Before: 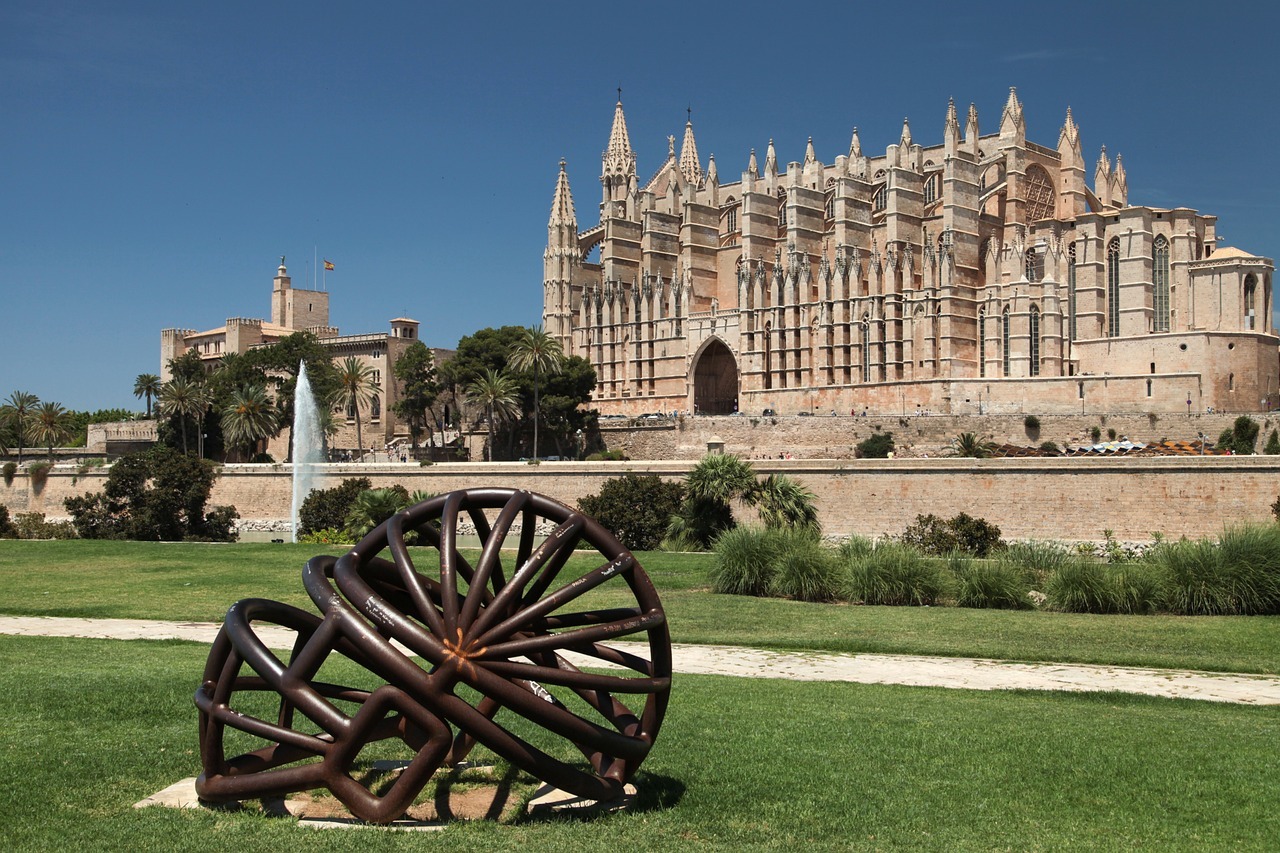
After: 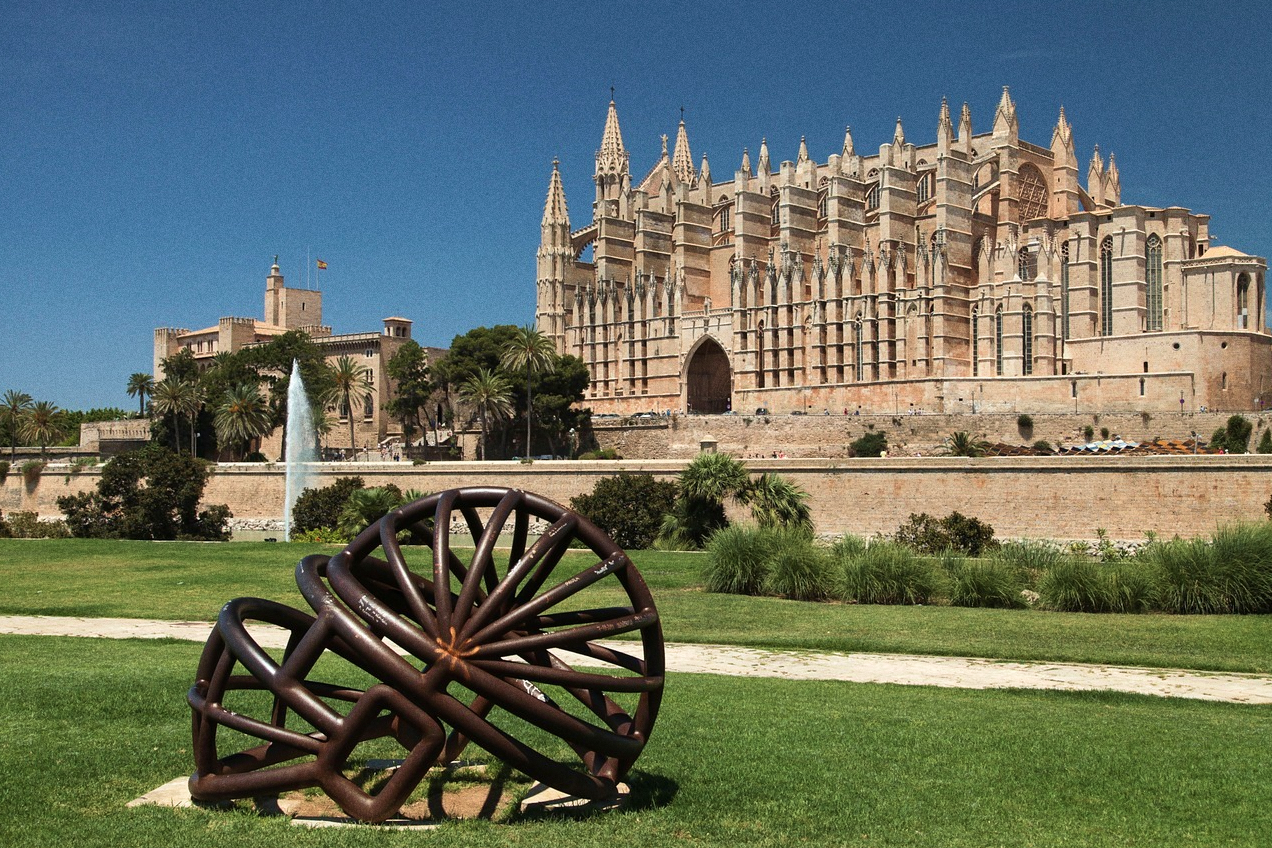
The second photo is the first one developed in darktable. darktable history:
grain: coarseness 0.47 ISO
crop and rotate: left 0.614%, top 0.179%, bottom 0.309%
velvia: on, module defaults
